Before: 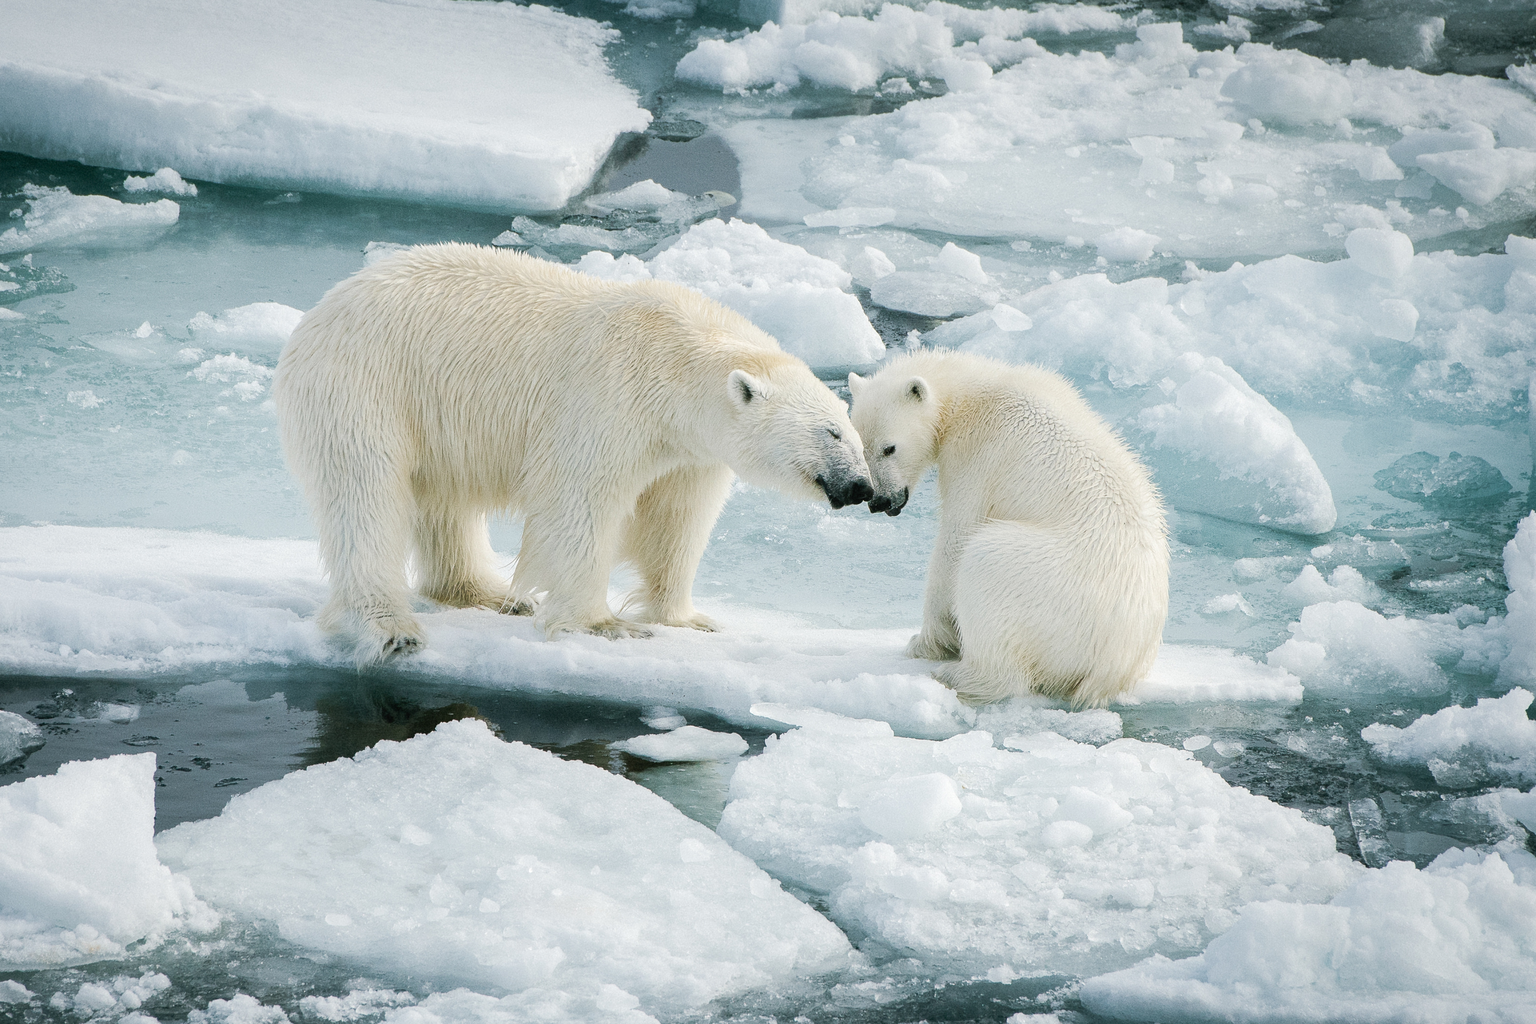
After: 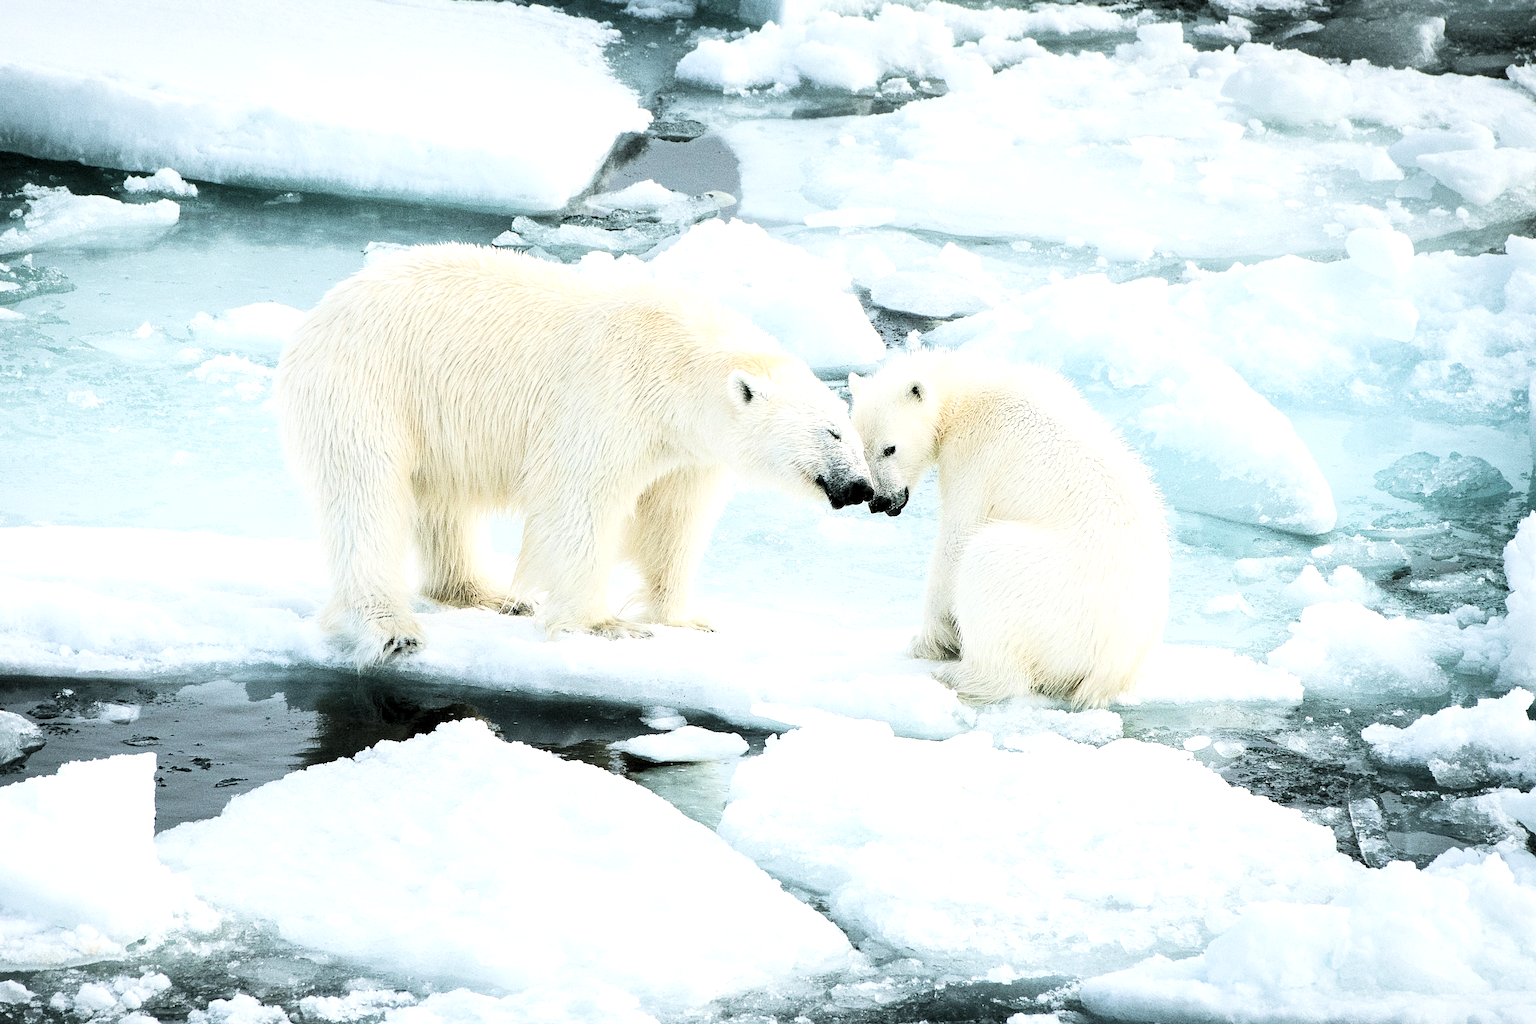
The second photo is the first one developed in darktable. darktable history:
exposure: black level correction 0, exposure 0.698 EV, compensate exposure bias true, compensate highlight preservation false
levels: levels [0.116, 0.574, 1]
contrast brightness saturation: contrast 0.239, brightness 0.095
